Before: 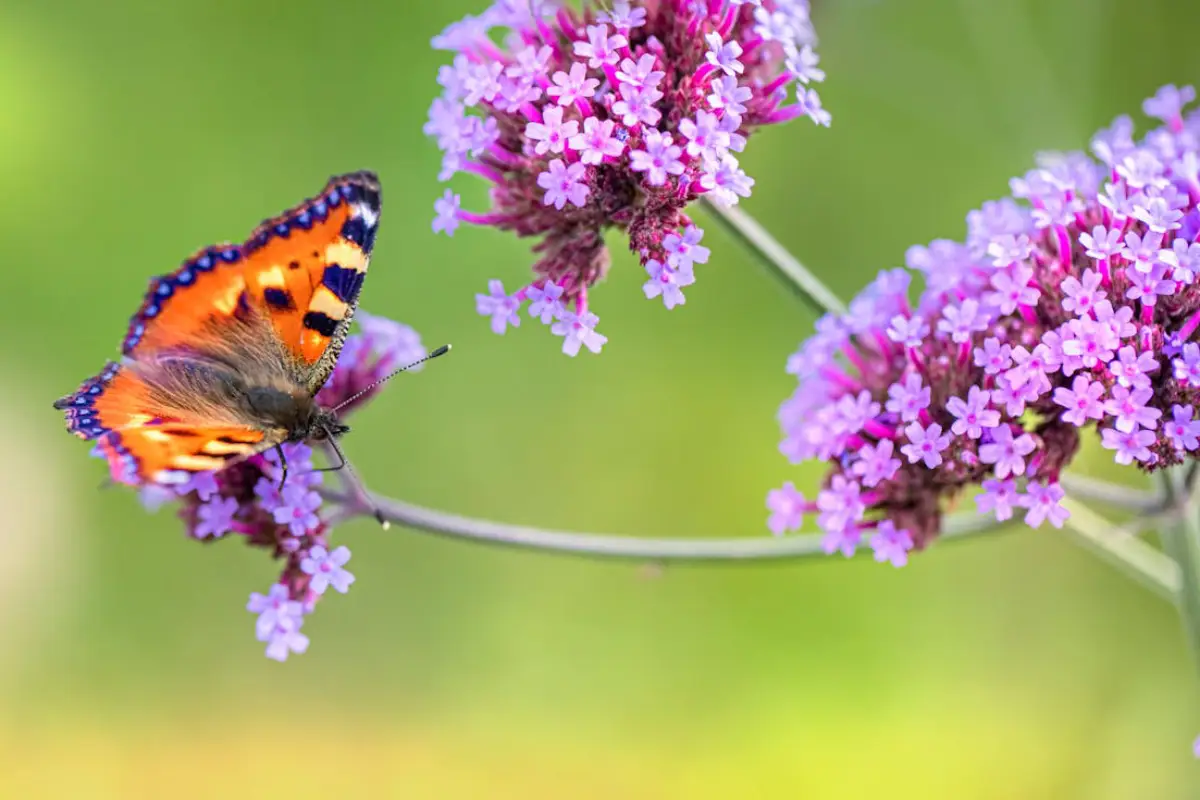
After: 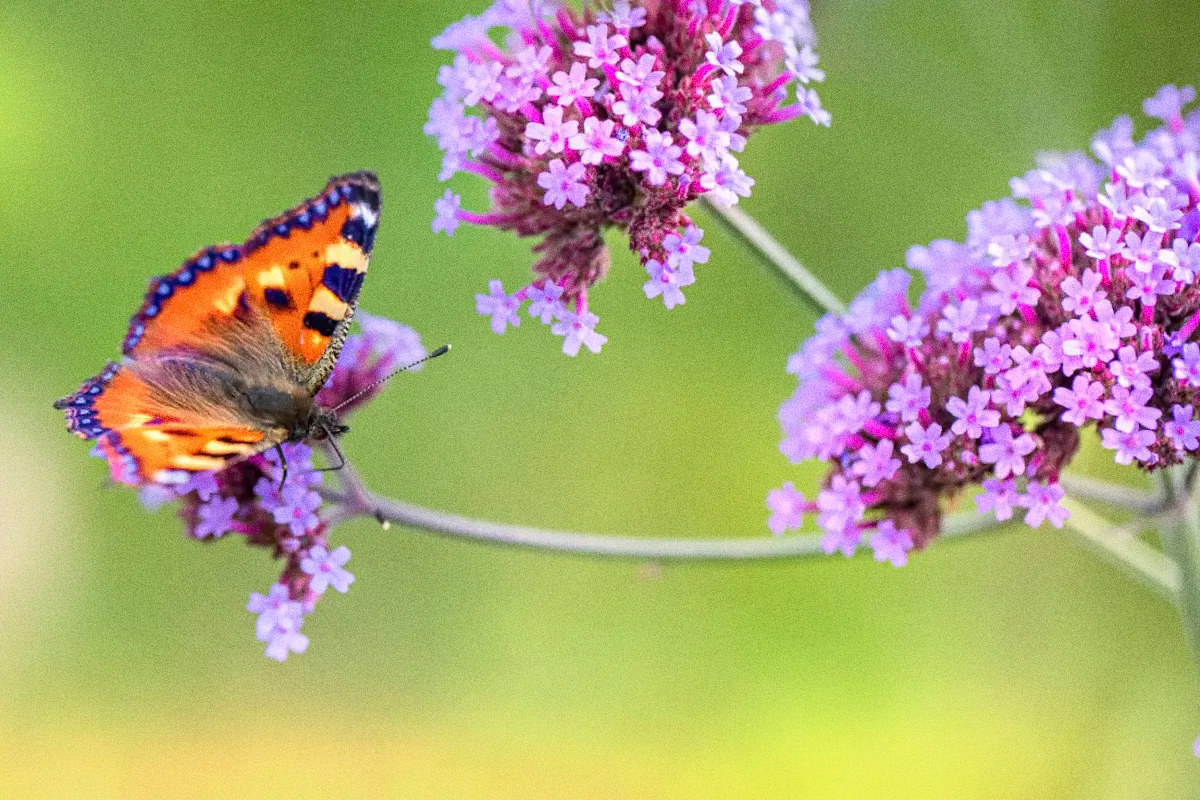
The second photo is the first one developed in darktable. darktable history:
grain: coarseness 11.82 ISO, strength 36.67%, mid-tones bias 74.17%
shadows and highlights: radius 93.07, shadows -14.46, white point adjustment 0.23, highlights 31.48, compress 48.23%, highlights color adjustment 52.79%, soften with gaussian
